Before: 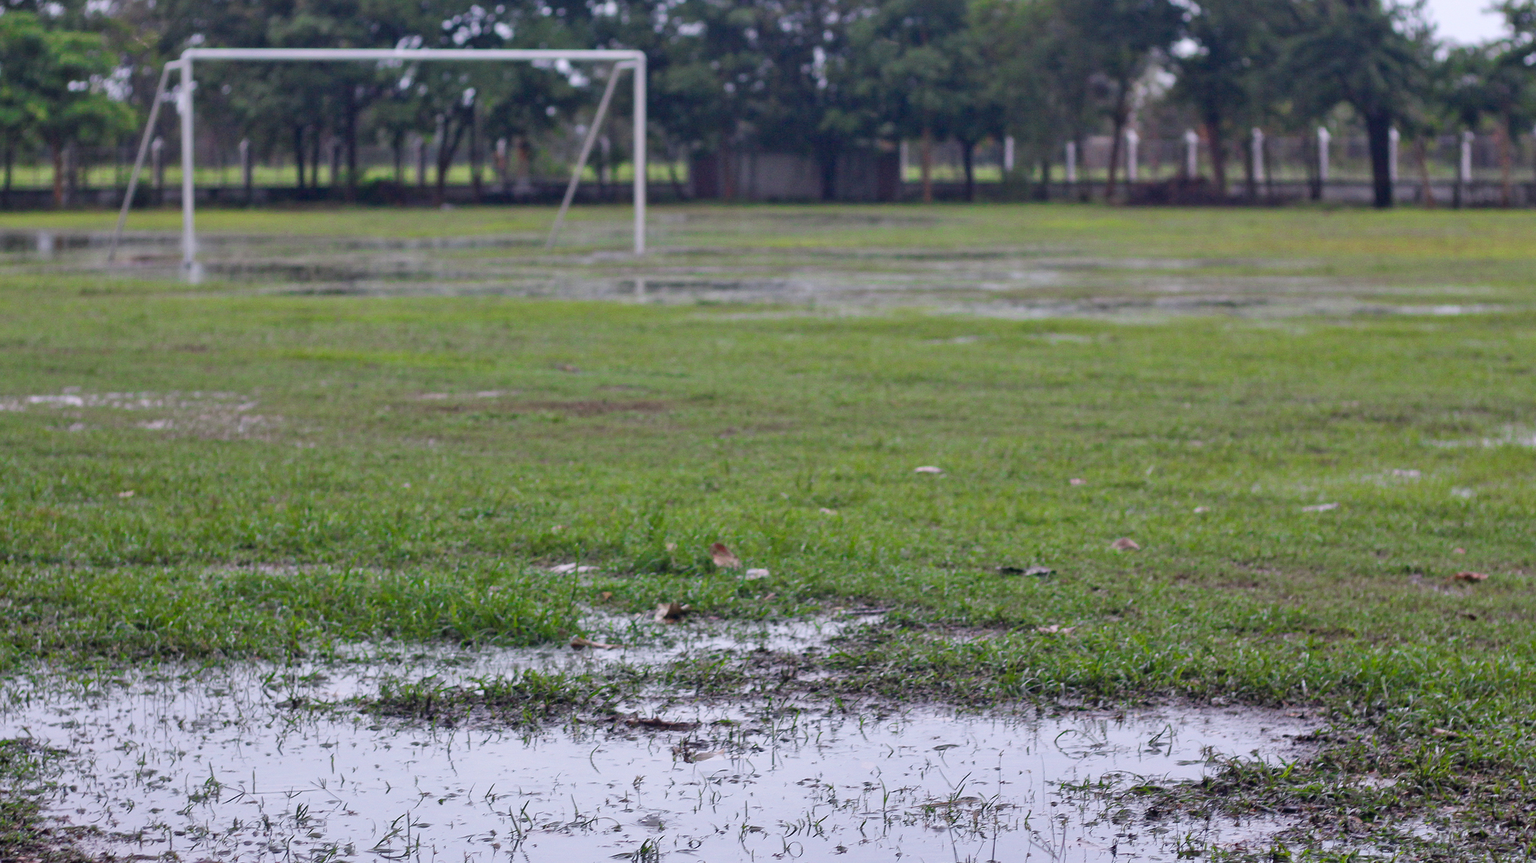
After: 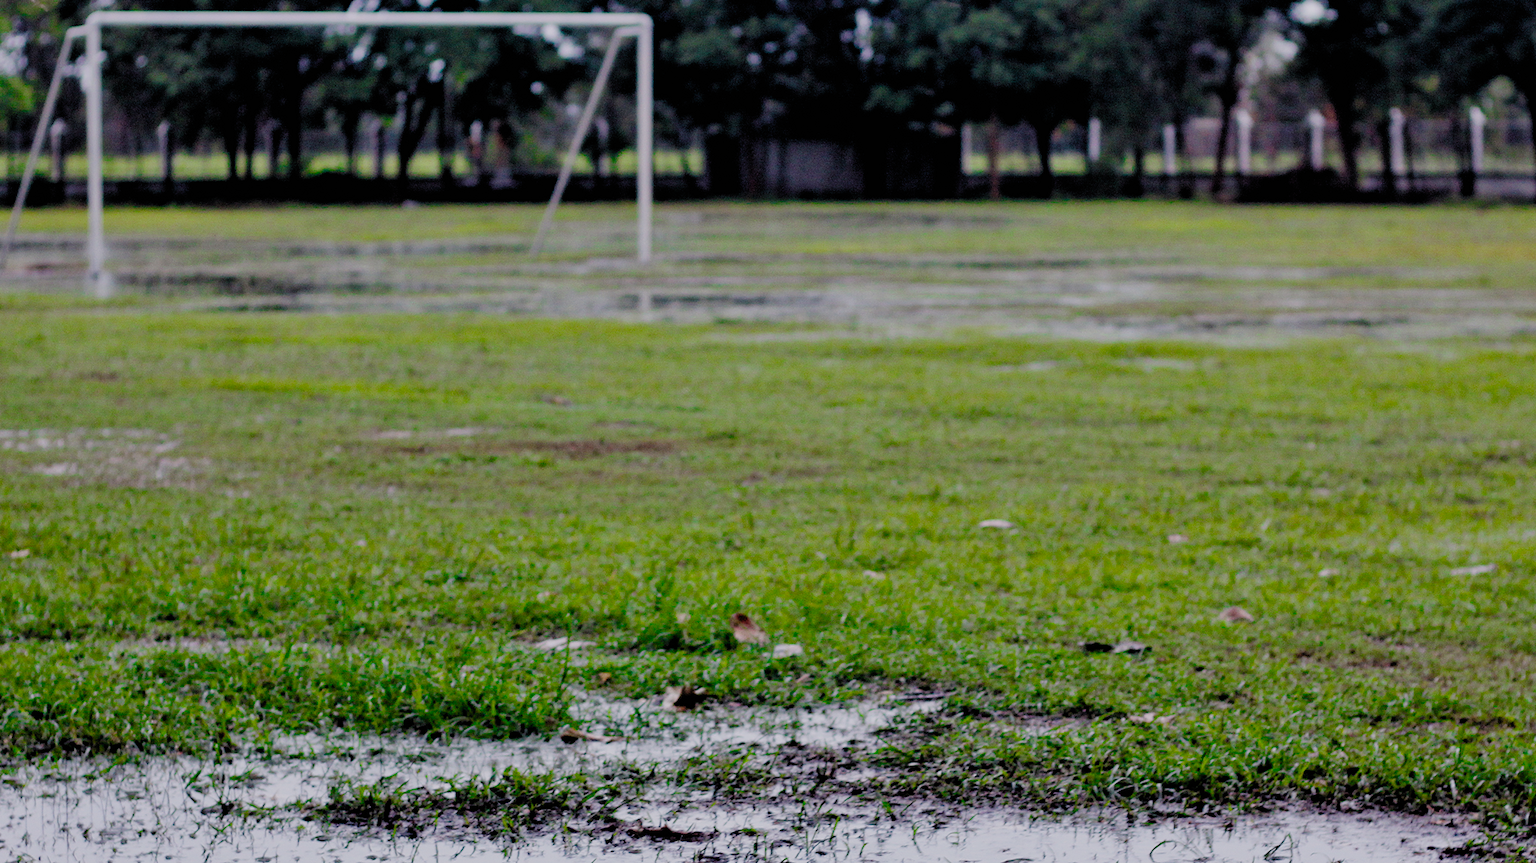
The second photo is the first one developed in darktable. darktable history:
crop and rotate: left 7.196%, top 4.574%, right 10.605%, bottom 13.178%
filmic rgb: black relative exposure -2.85 EV, white relative exposure 4.56 EV, hardness 1.77, contrast 1.25, preserve chrominance no, color science v5 (2021)
